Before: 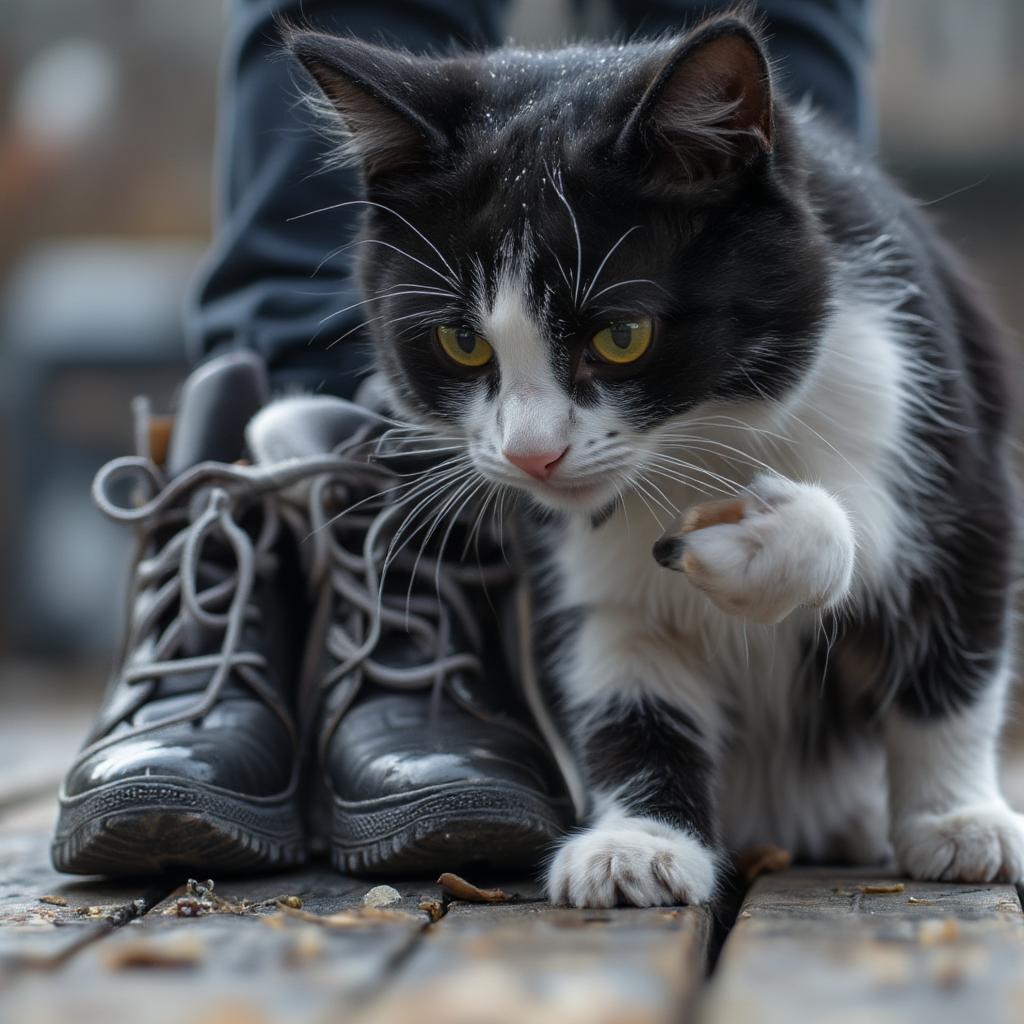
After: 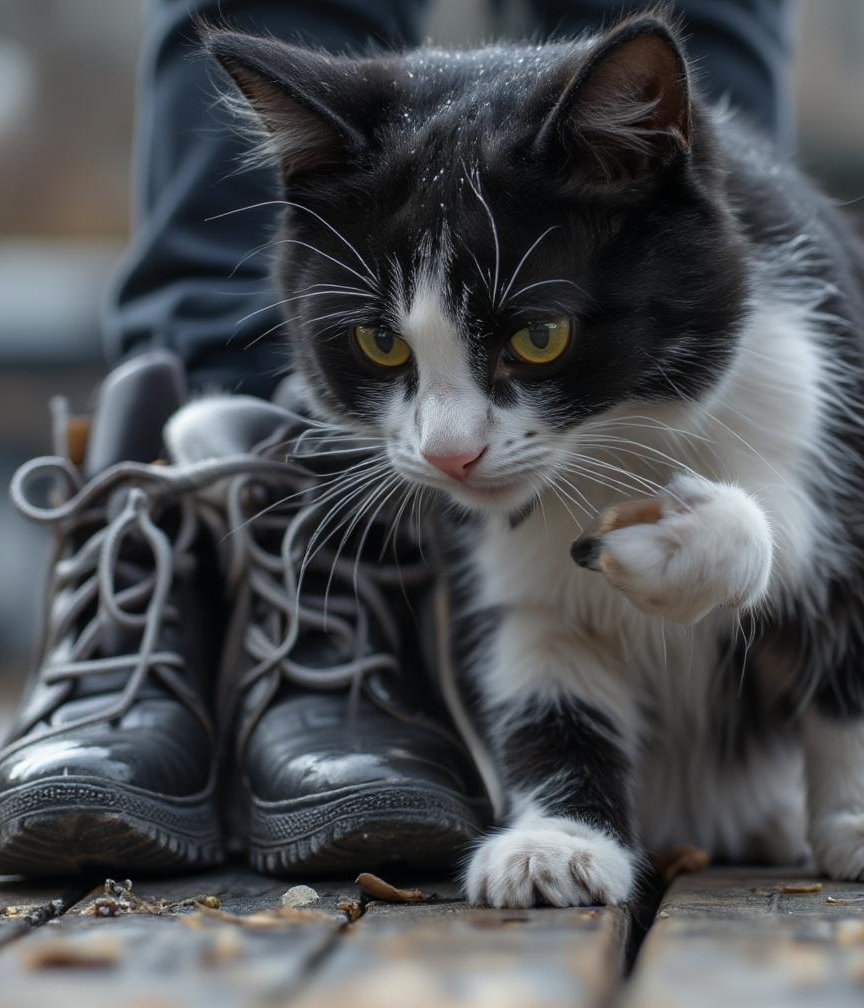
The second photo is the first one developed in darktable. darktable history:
contrast brightness saturation: saturation -0.04
crop: left 8.026%, right 7.374%
